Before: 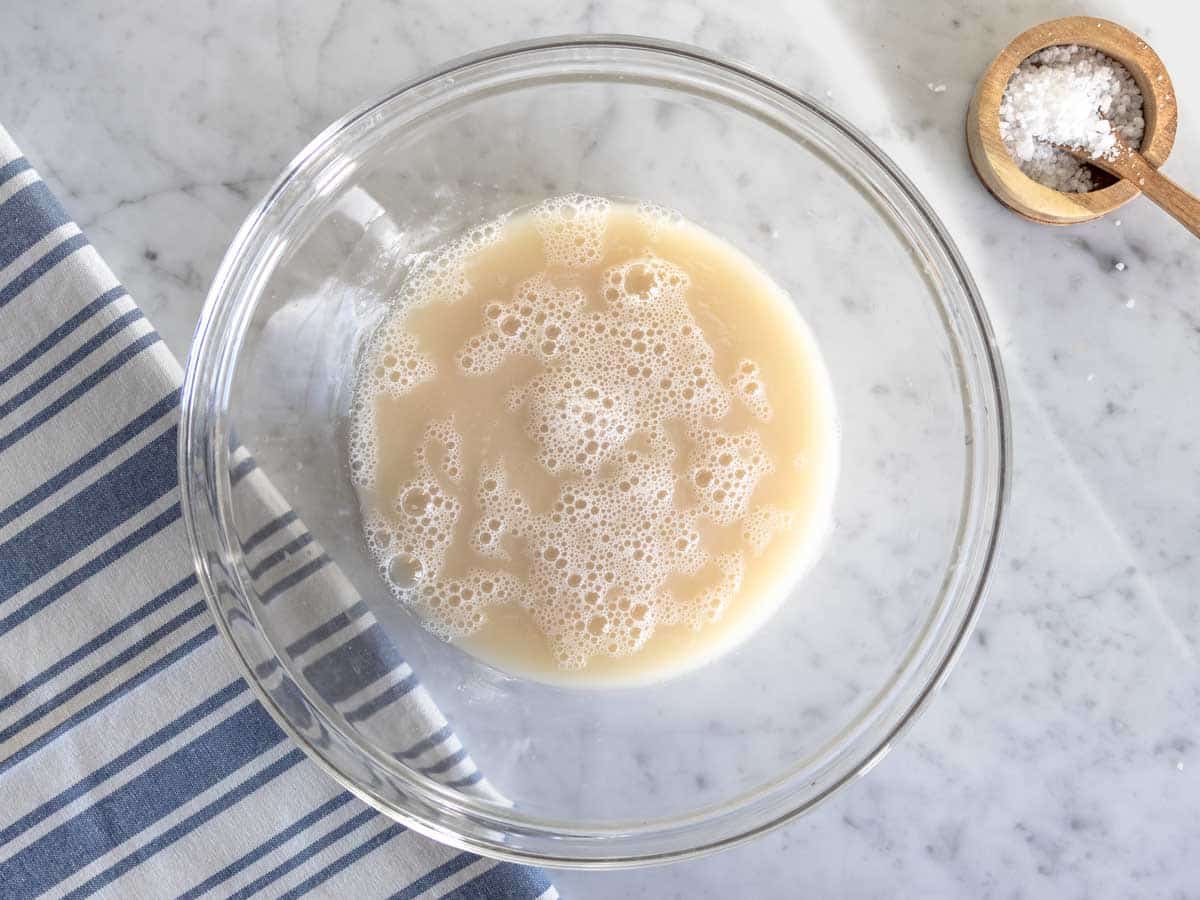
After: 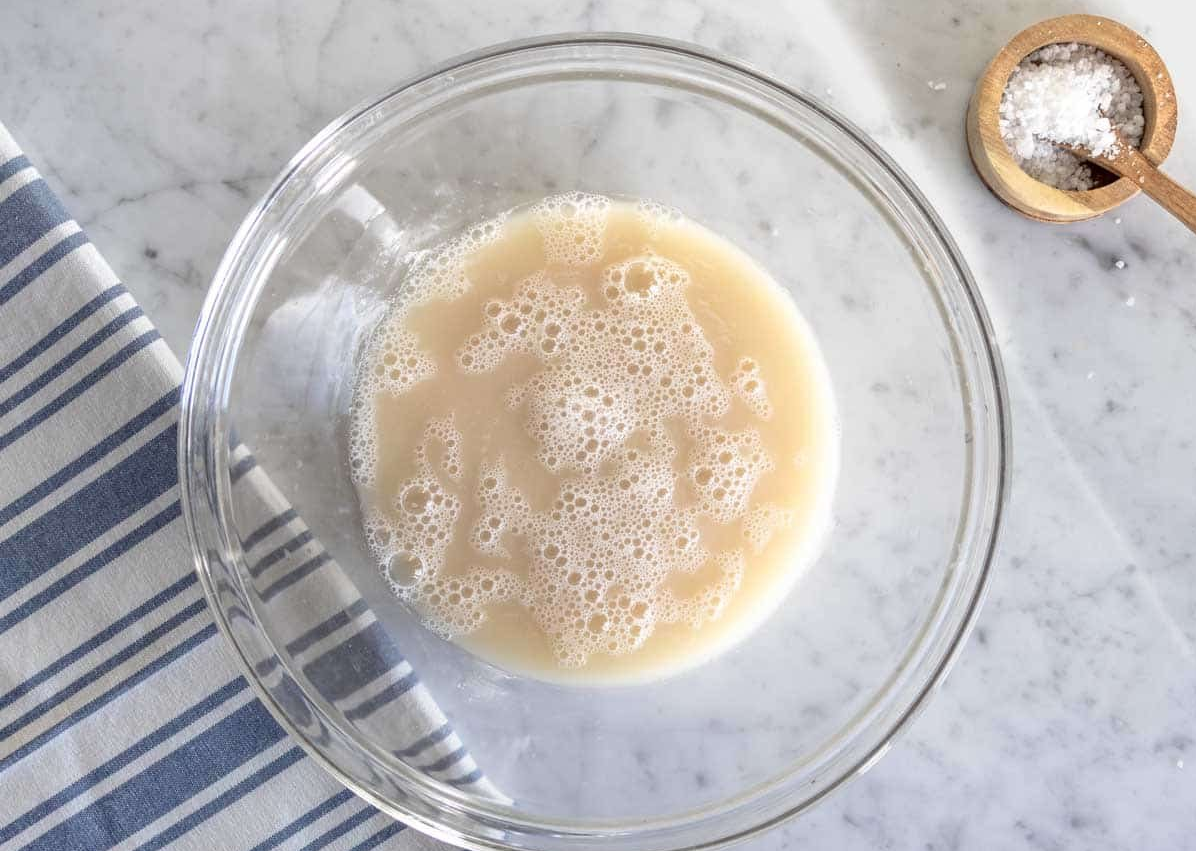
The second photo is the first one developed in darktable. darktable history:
crop: top 0.259%, right 0.262%, bottom 5.1%
